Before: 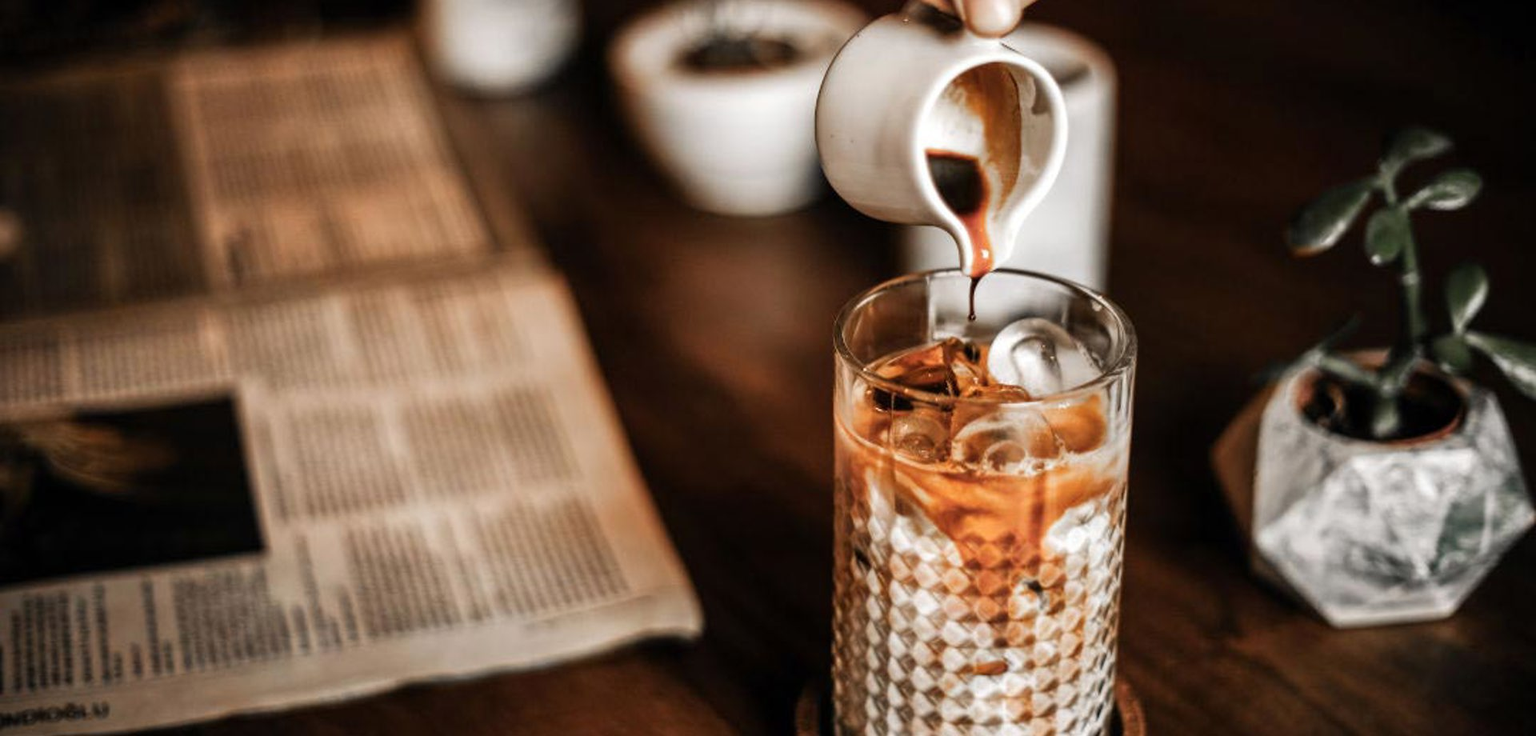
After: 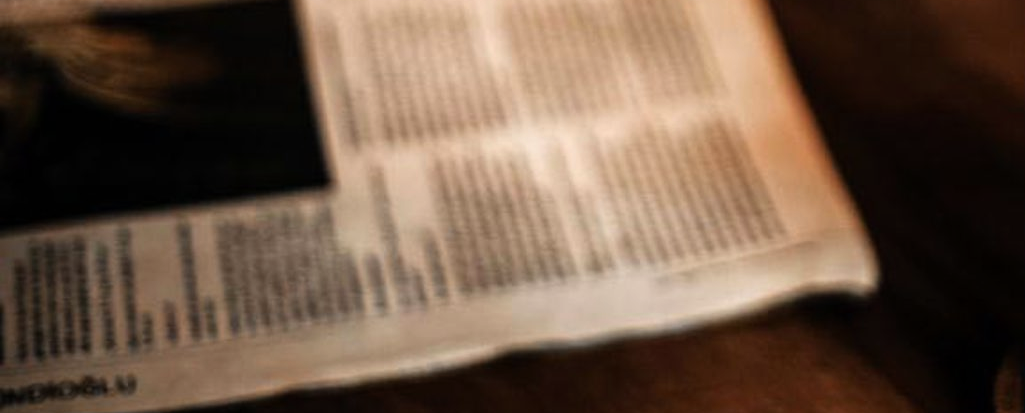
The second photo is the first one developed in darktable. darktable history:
crop and rotate: top 54.884%, right 46.608%, bottom 0.207%
tone equalizer: -8 EV -0.419 EV, -7 EV -0.36 EV, -6 EV -0.332 EV, -5 EV -0.218 EV, -3 EV 0.224 EV, -2 EV 0.309 EV, -1 EV 0.383 EV, +0 EV 0.437 EV
